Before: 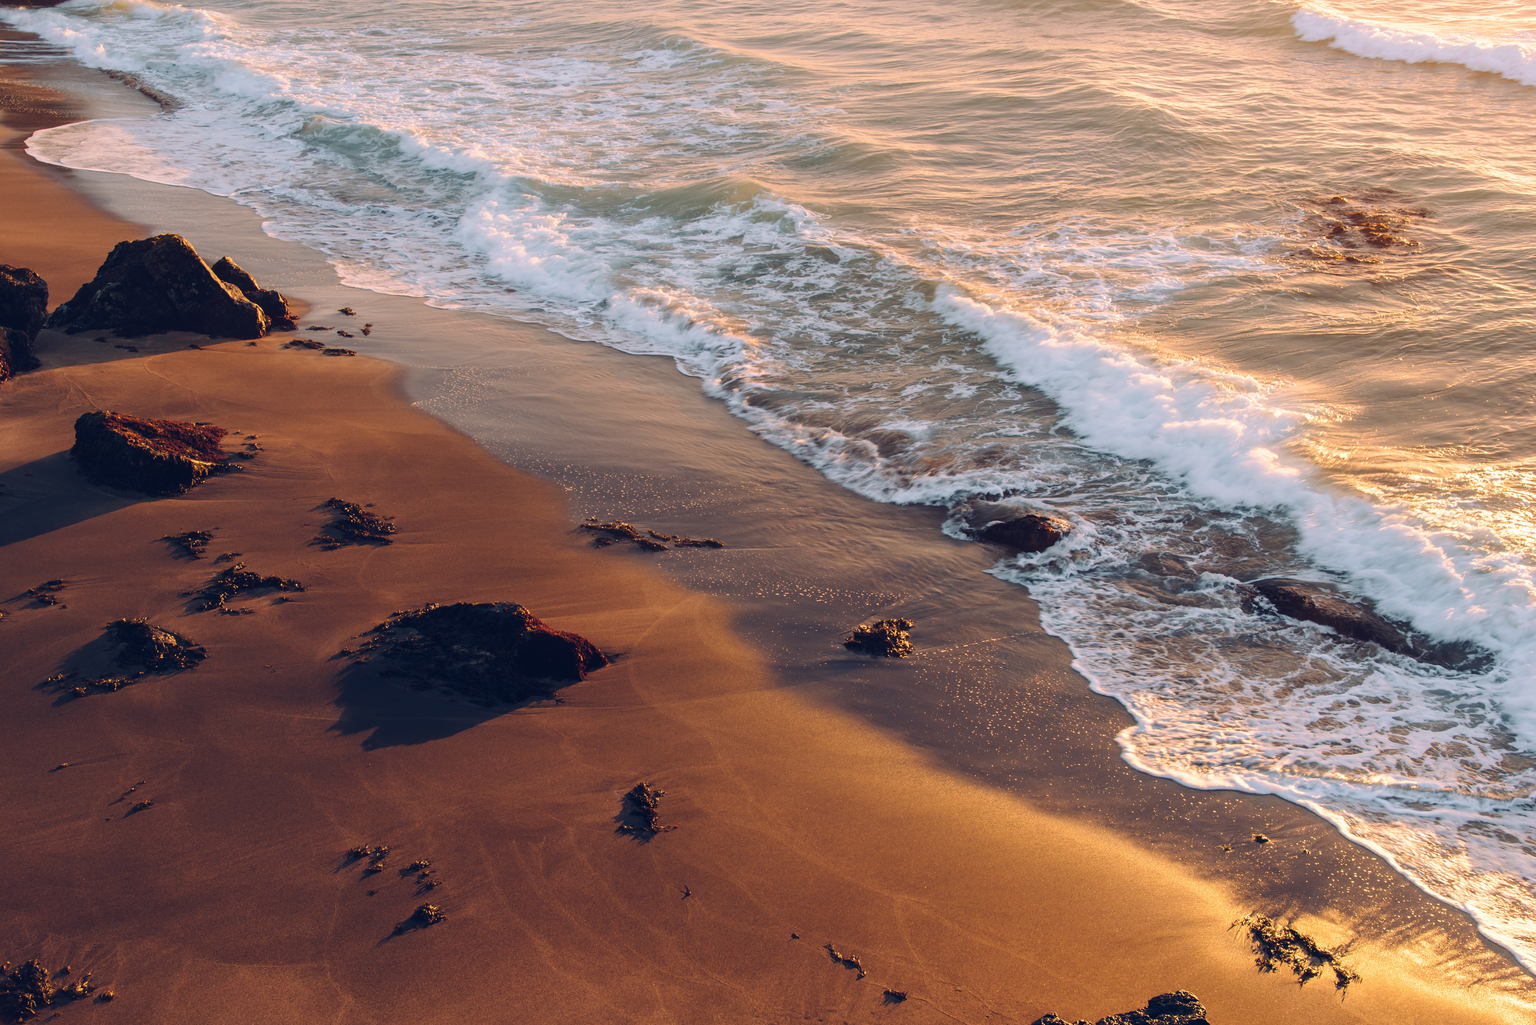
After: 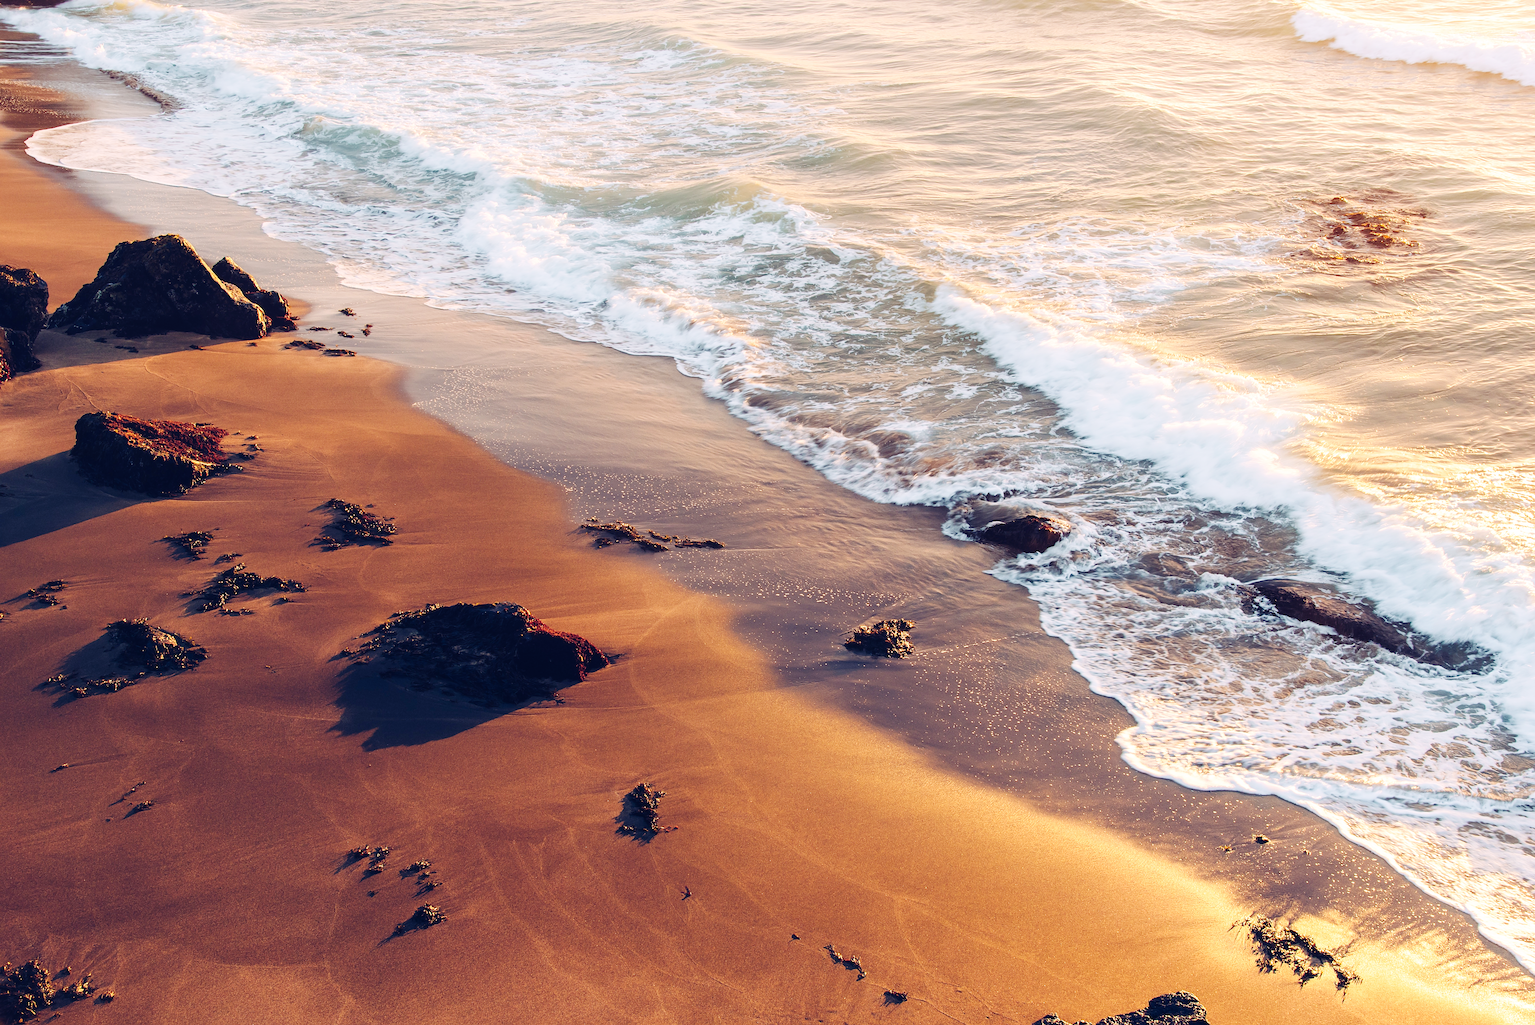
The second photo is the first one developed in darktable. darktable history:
base curve: curves: ch0 [(0, 0) (0.008, 0.007) (0.022, 0.029) (0.048, 0.089) (0.092, 0.197) (0.191, 0.399) (0.275, 0.534) (0.357, 0.65) (0.477, 0.78) (0.542, 0.833) (0.799, 0.973) (1, 1)], preserve colors none
sharpen: amount 0.55
